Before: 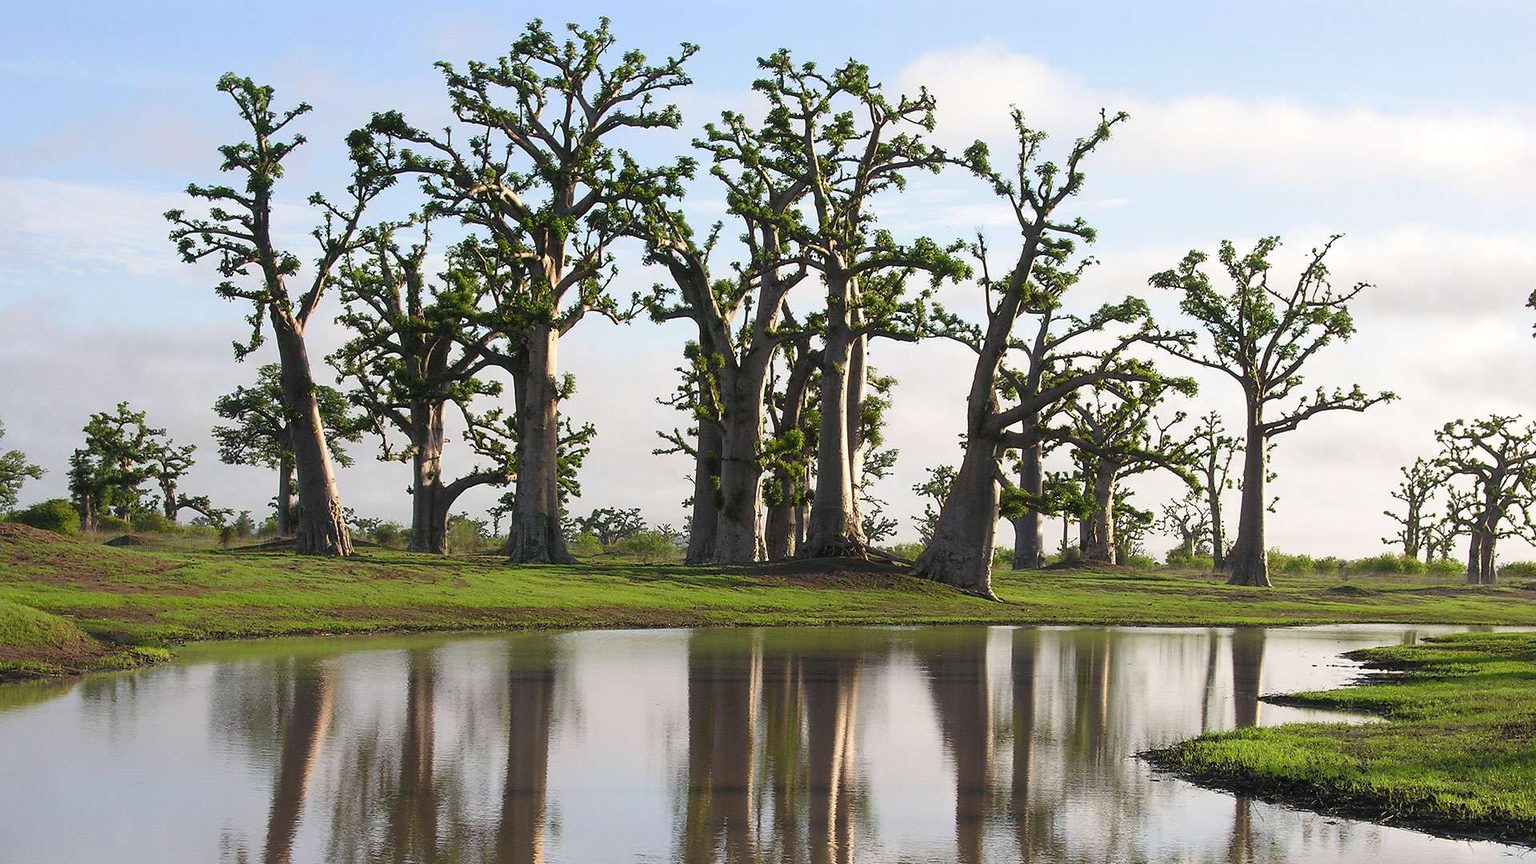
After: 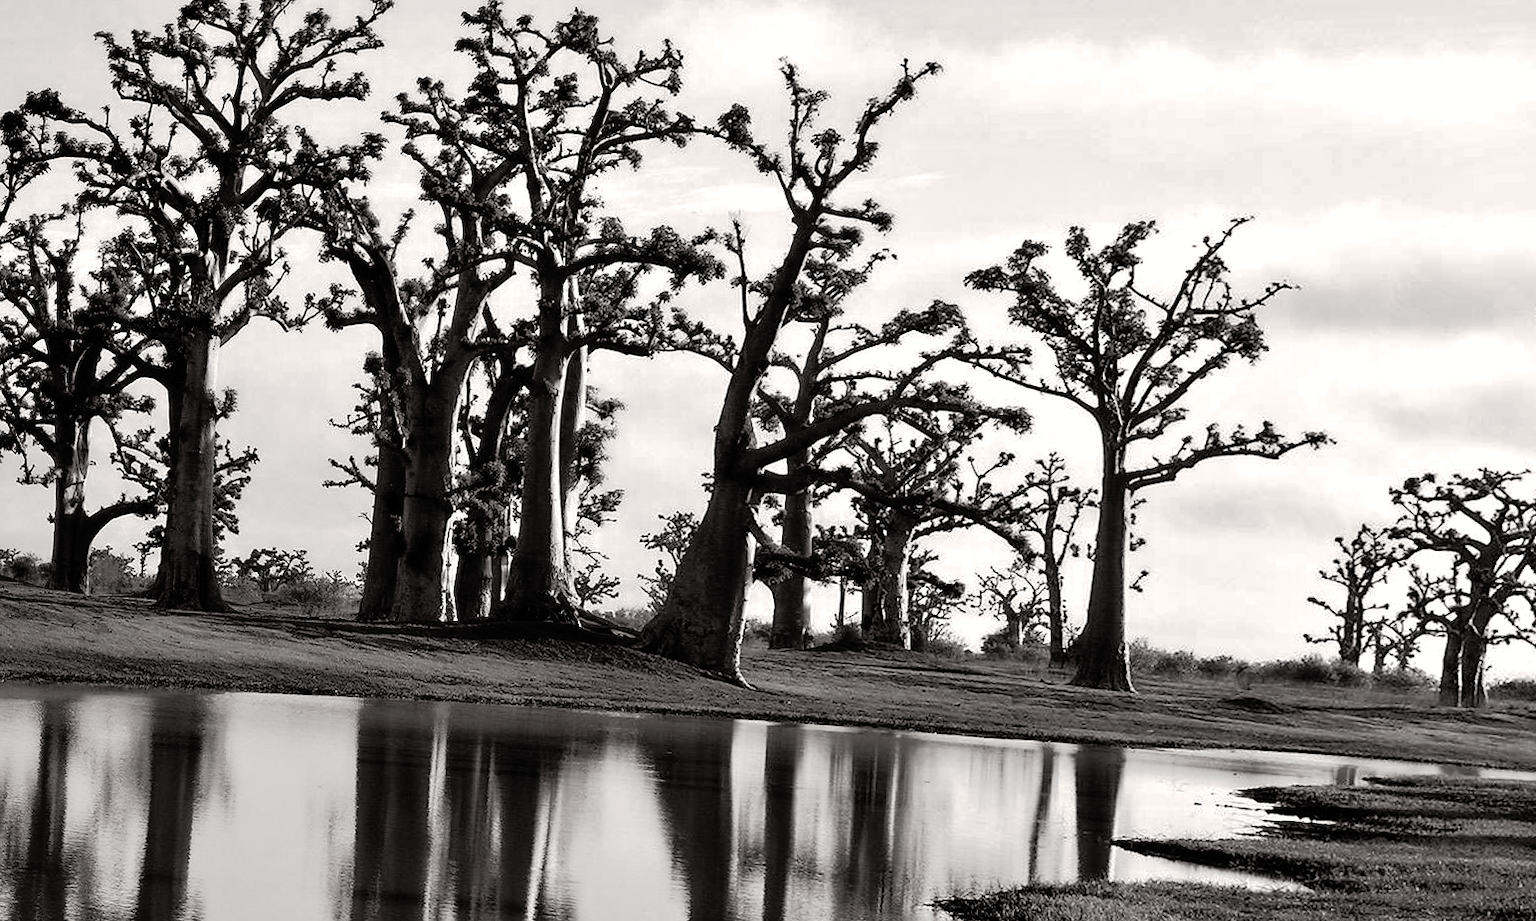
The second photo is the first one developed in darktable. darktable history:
exposure: compensate highlight preservation false
color calibration: output gray [0.23, 0.37, 0.4, 0], gray › normalize channels true, illuminant same as pipeline (D50), adaptation XYZ, x 0.346, y 0.359, gamut compression 0
tone curve: curves: ch0 [(0, 0) (0.003, 0.001) (0.011, 0.001) (0.025, 0.001) (0.044, 0.001) (0.069, 0.003) (0.1, 0.007) (0.136, 0.013) (0.177, 0.032) (0.224, 0.083) (0.277, 0.157) (0.335, 0.237) (0.399, 0.334) (0.468, 0.446) (0.543, 0.562) (0.623, 0.683) (0.709, 0.801) (0.801, 0.869) (0.898, 0.918) (1, 1)], preserve colors none
crop: left 17.582%, bottom 0.031%
shadows and highlights: on, module defaults
color balance rgb: shadows lift › chroma 1%, shadows lift › hue 28.8°, power › hue 60°, highlights gain › chroma 1%, highlights gain › hue 60°, global offset › luminance 0.25%, perceptual saturation grading › highlights -20%, perceptual saturation grading › shadows 20%, perceptual brilliance grading › highlights 5%, perceptual brilliance grading › shadows -10%, global vibrance 19.67%
contrast equalizer: y [[0.514, 0.573, 0.581, 0.508, 0.5, 0.5], [0.5 ×6], [0.5 ×6], [0 ×6], [0 ×6]]
rotate and perspective: rotation 1.69°, lens shift (vertical) -0.023, lens shift (horizontal) -0.291, crop left 0.025, crop right 0.988, crop top 0.092, crop bottom 0.842
